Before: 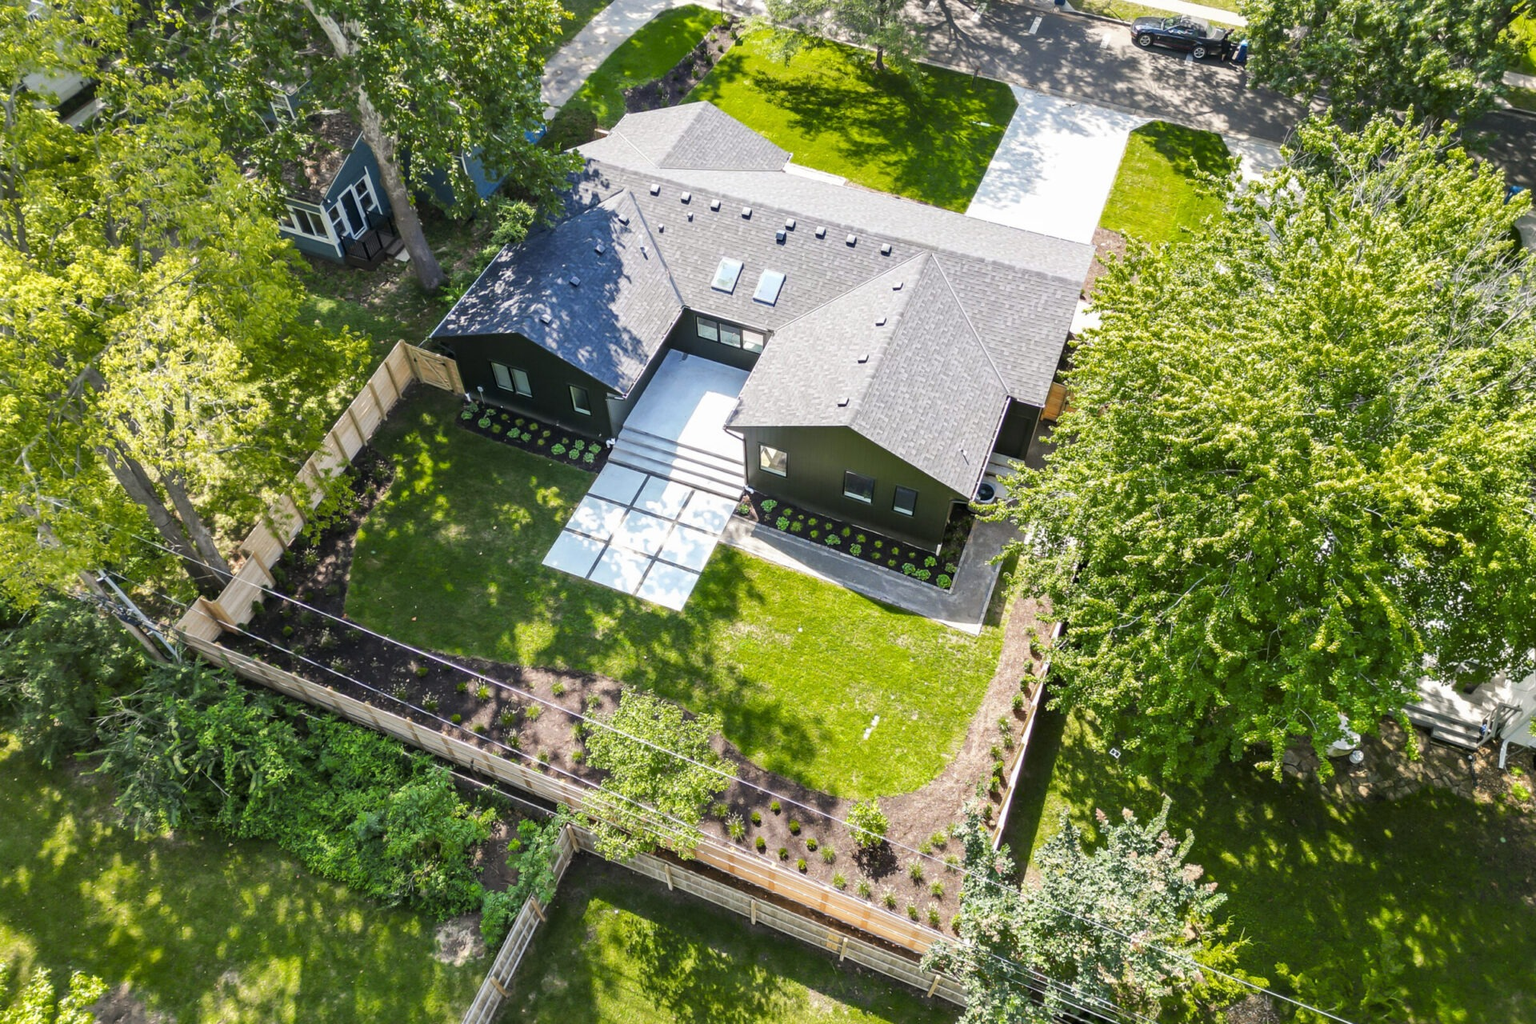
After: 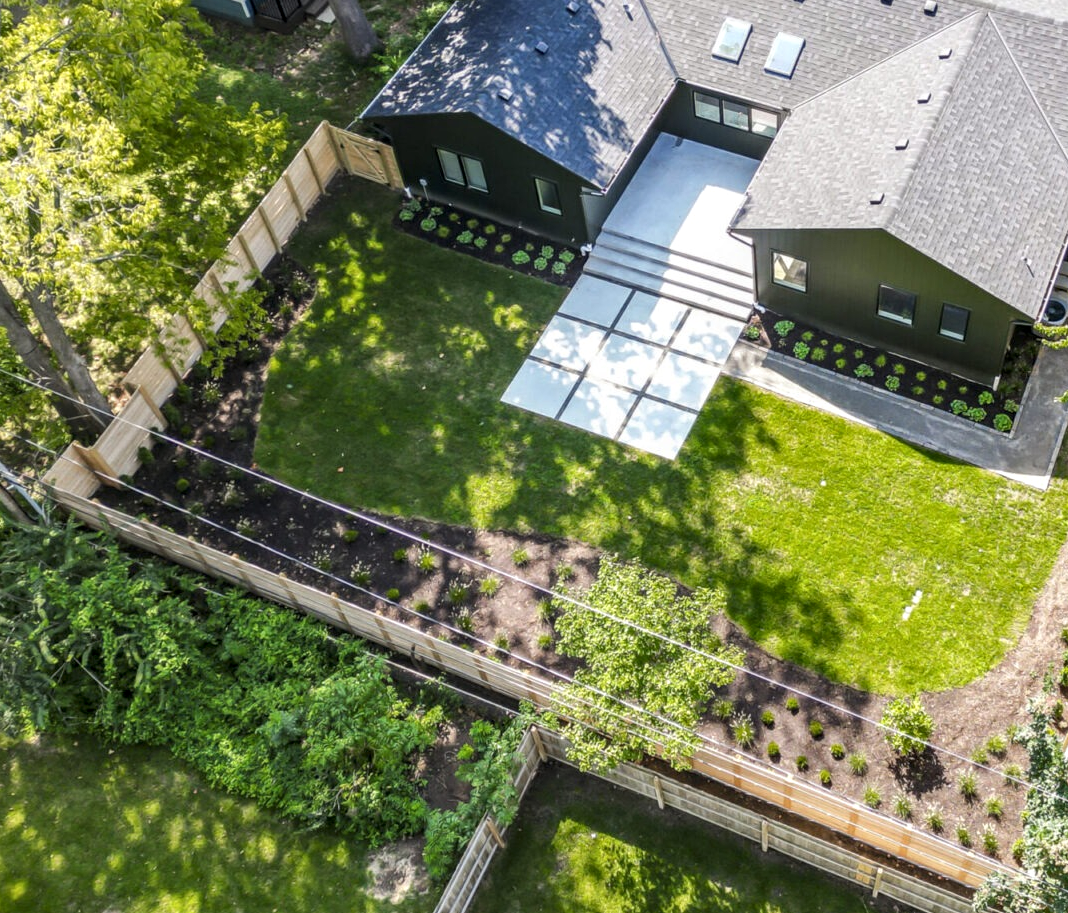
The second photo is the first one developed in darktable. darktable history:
crop: left 9.243%, top 23.782%, right 35.094%, bottom 4.812%
local contrast: on, module defaults
